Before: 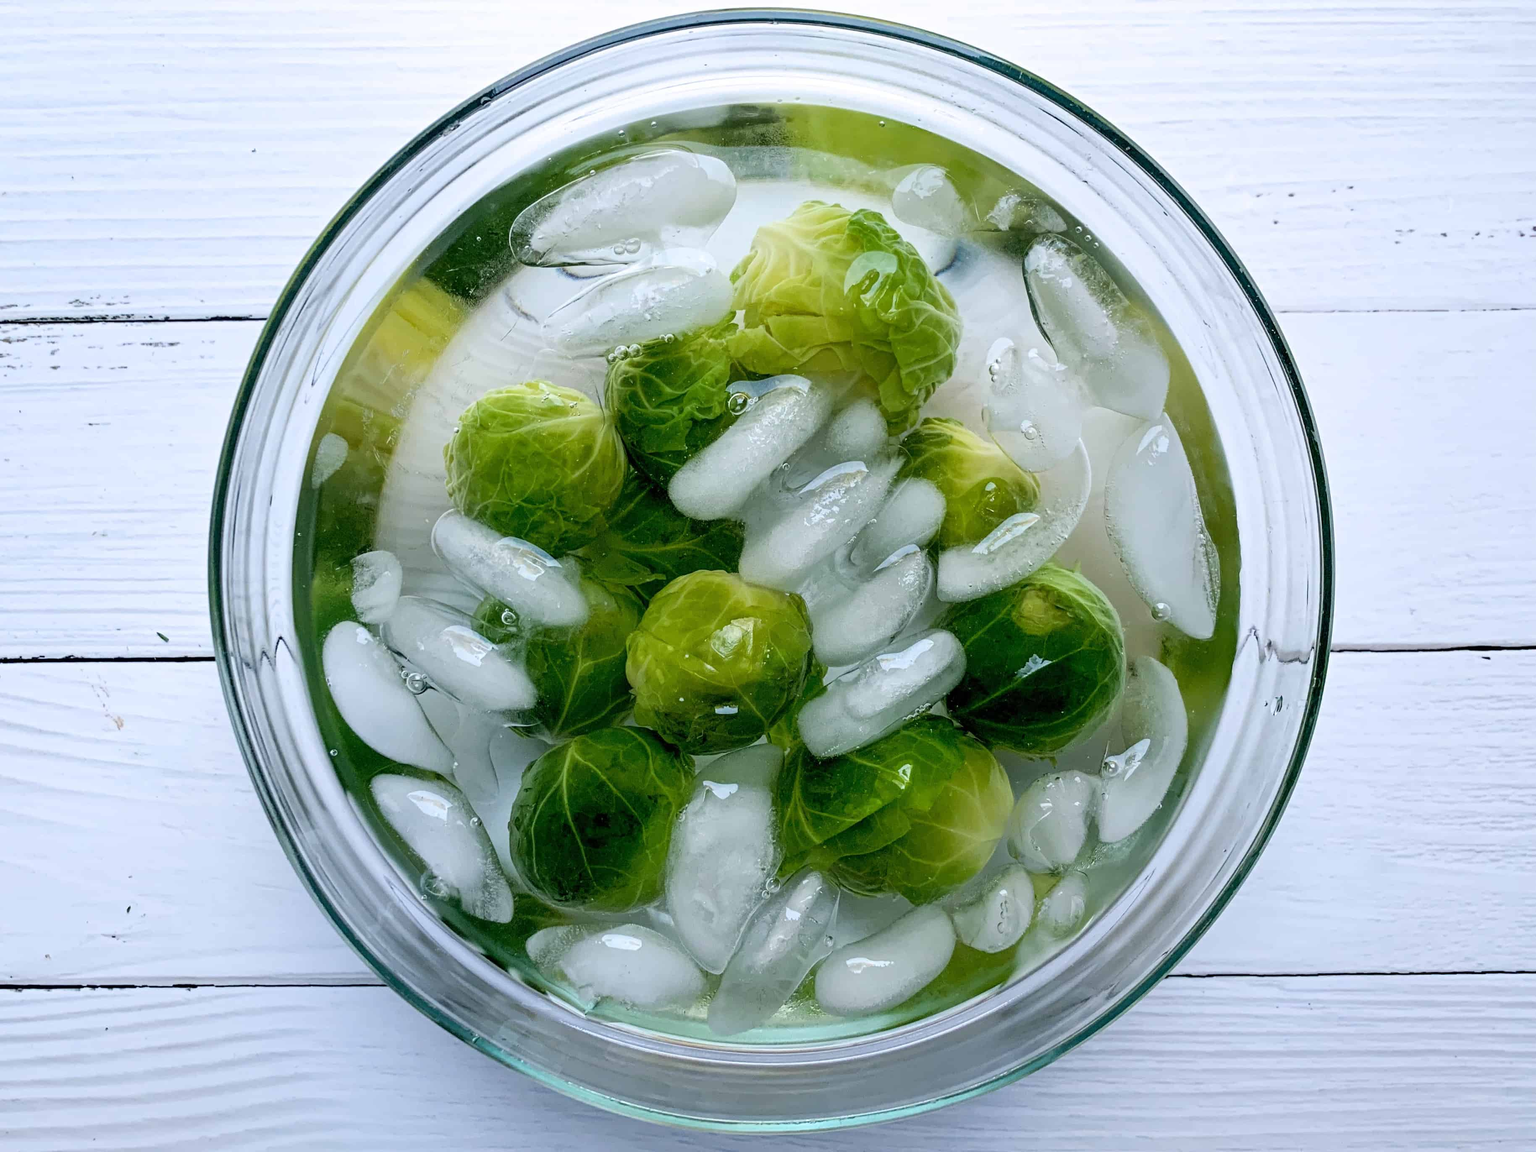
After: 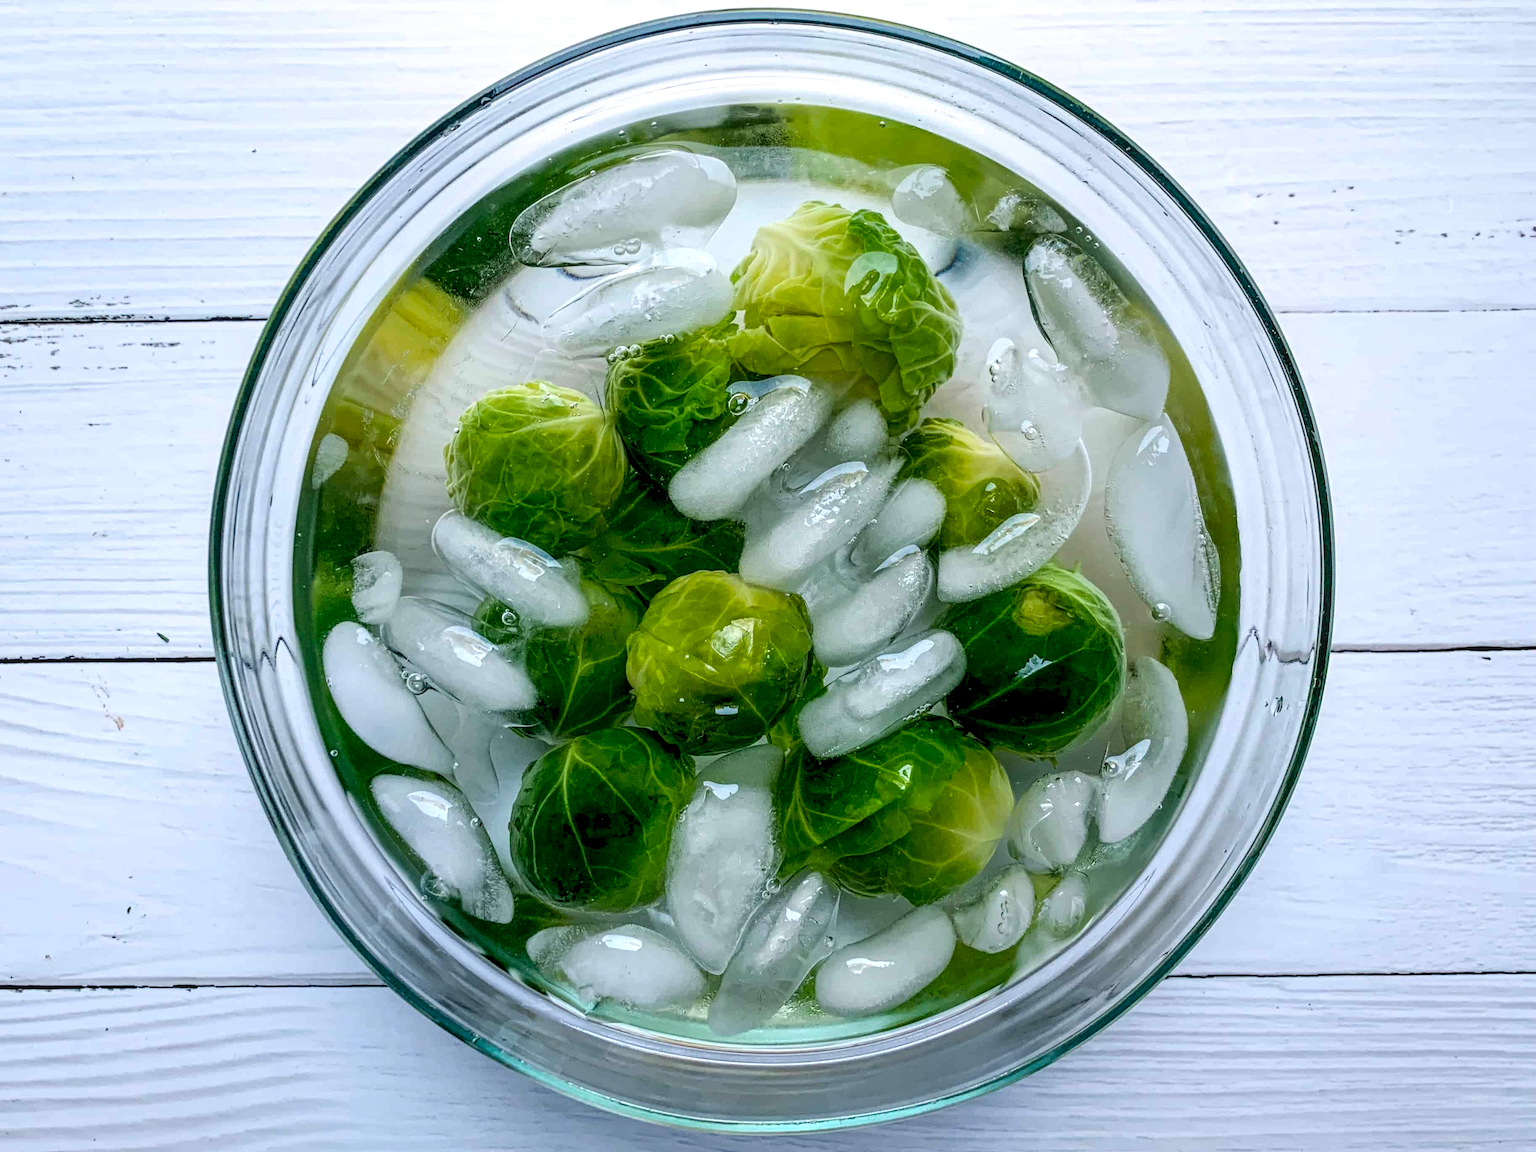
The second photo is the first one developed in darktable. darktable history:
local contrast: highlights 62%, detail 143%, midtone range 0.427
